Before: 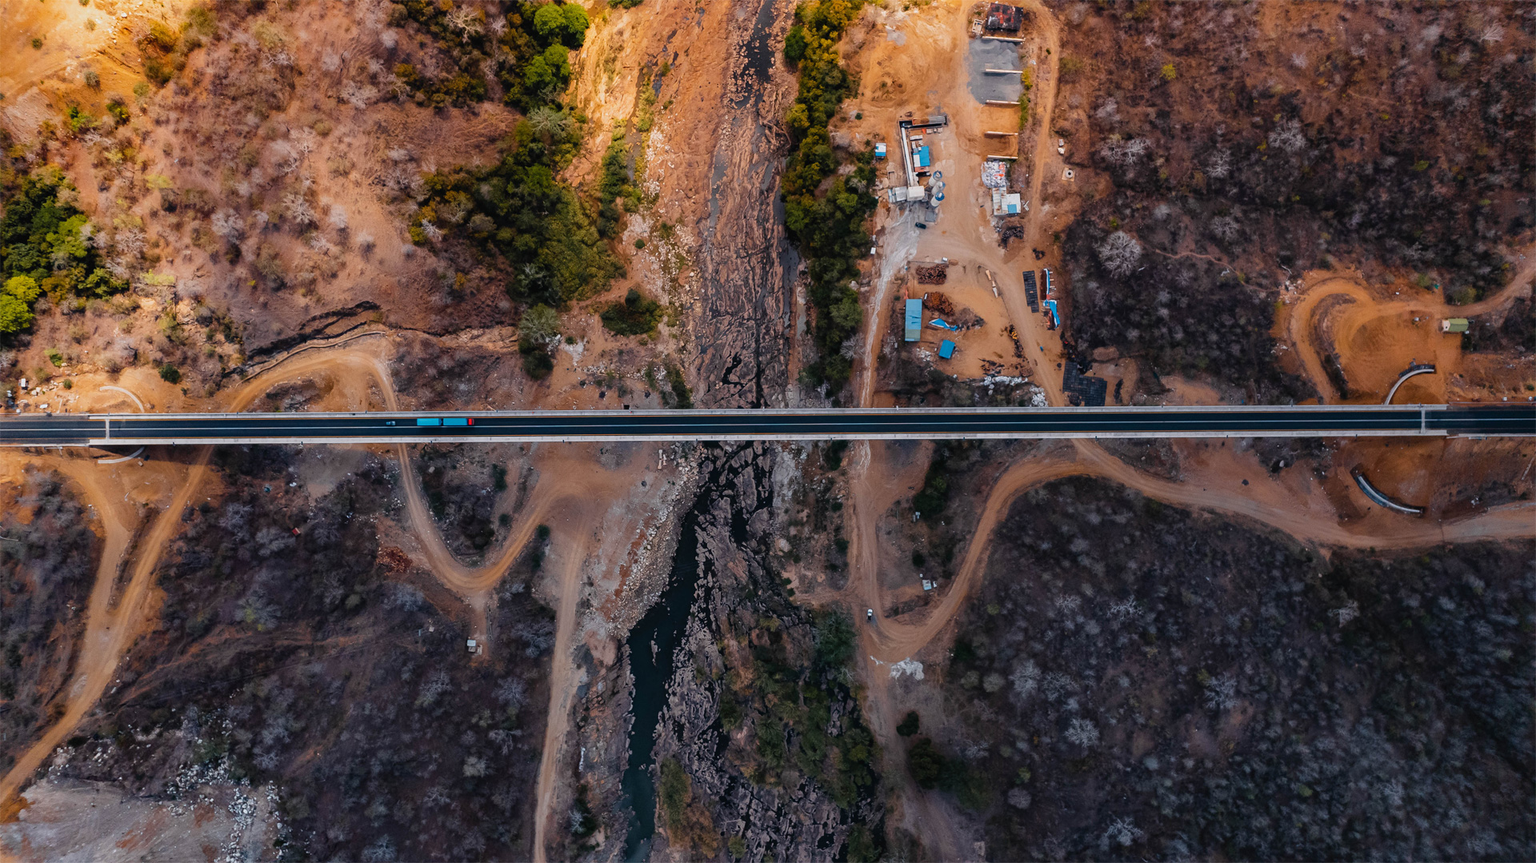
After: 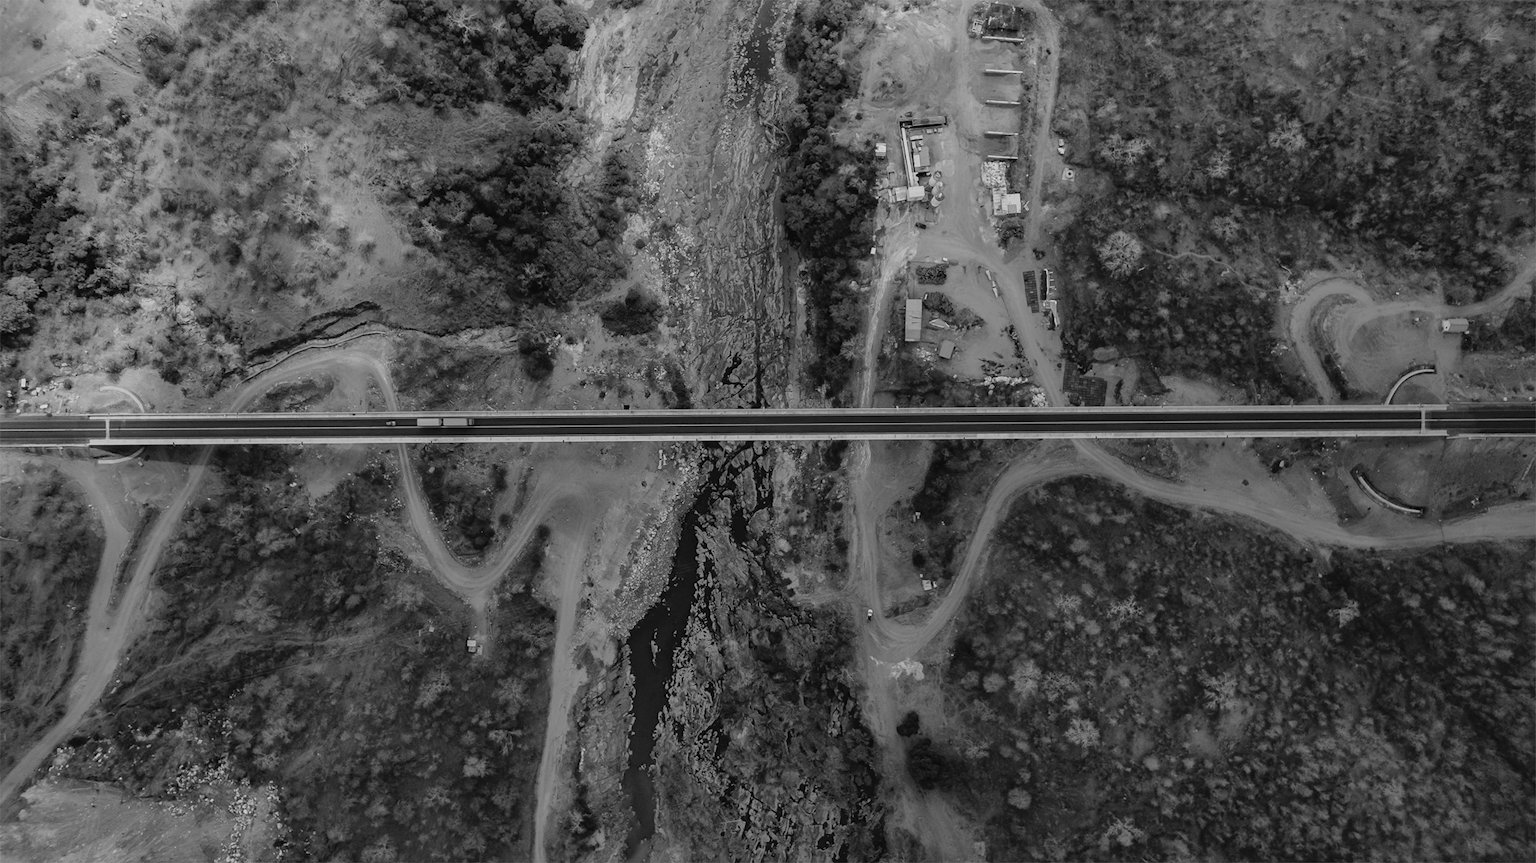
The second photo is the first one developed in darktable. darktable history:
shadows and highlights: on, module defaults
color calibration: output gray [0.267, 0.423, 0.261, 0], illuminant as shot in camera, x 0.358, y 0.373, temperature 4628.91 K
